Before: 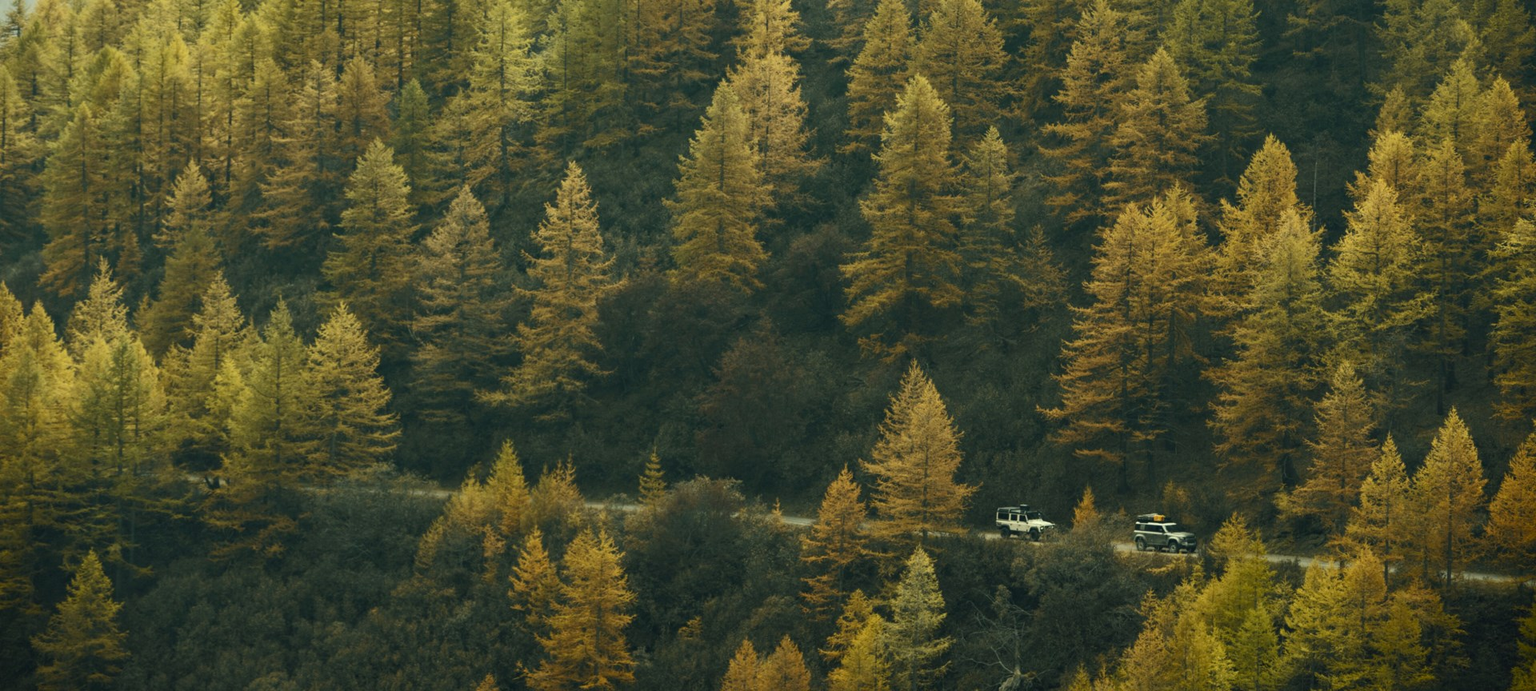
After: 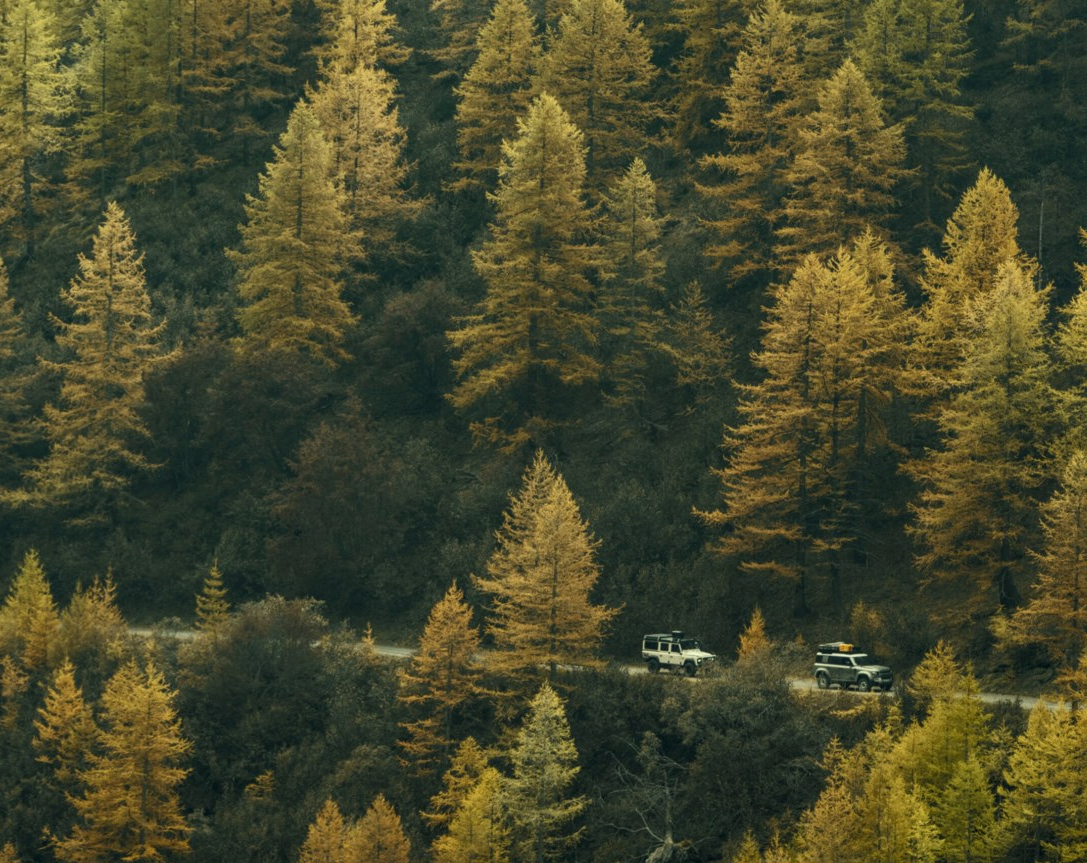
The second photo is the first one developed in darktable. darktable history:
crop: left 31.458%, top 0%, right 11.876%
exposure: exposure -0.04 EV, compensate highlight preservation false
local contrast: on, module defaults
